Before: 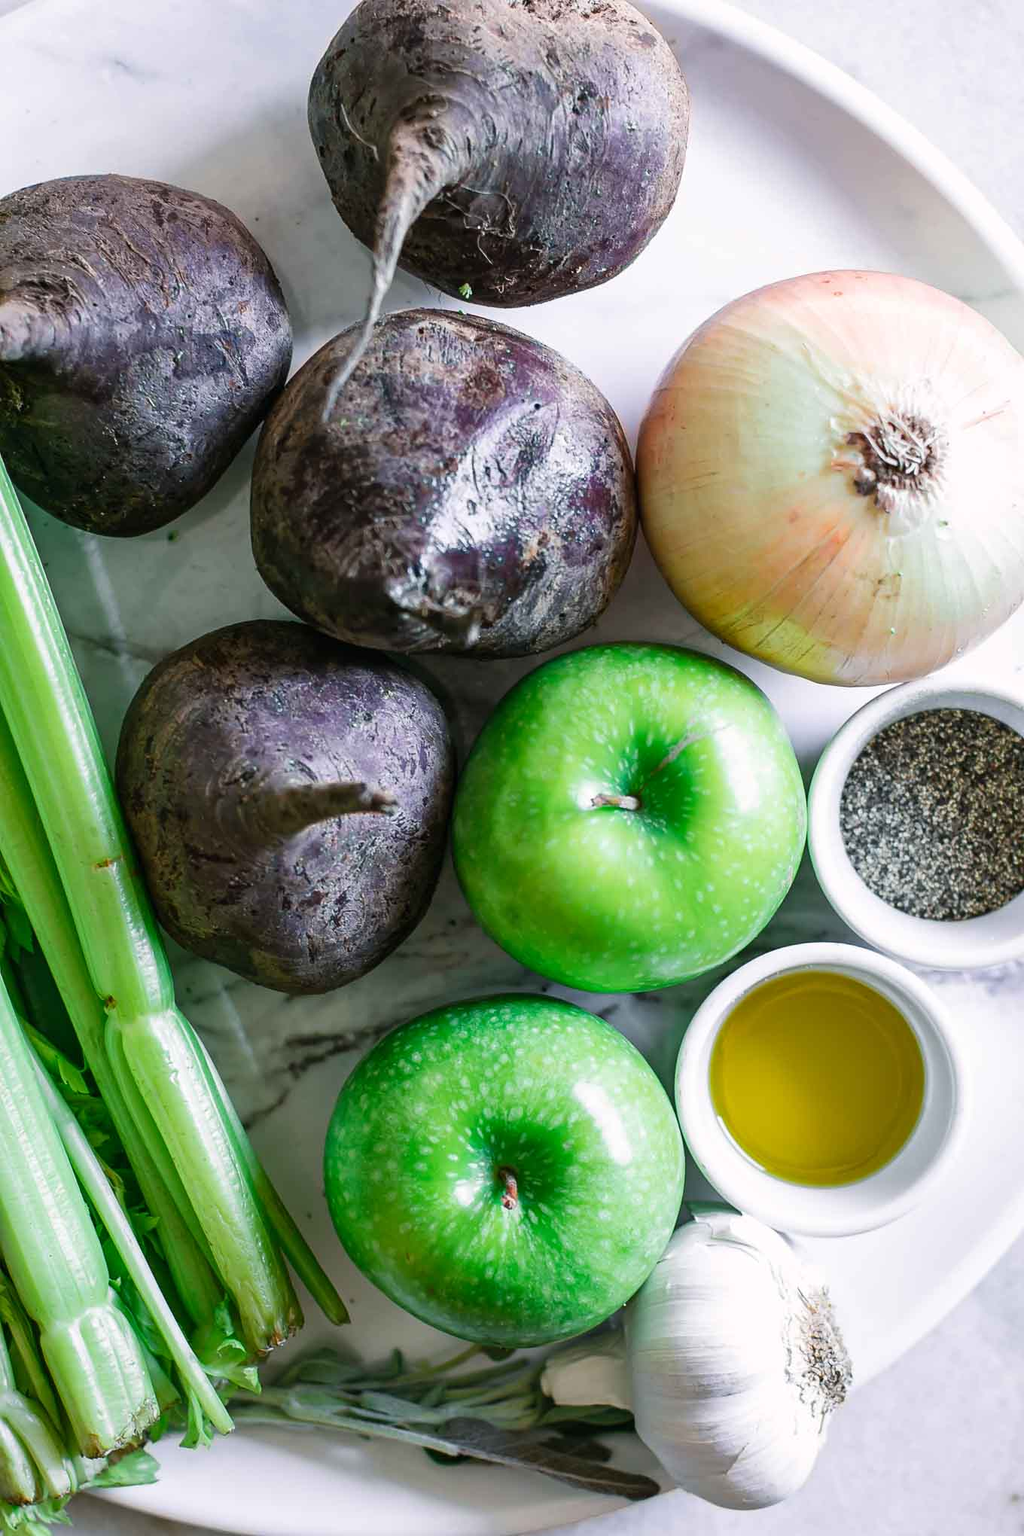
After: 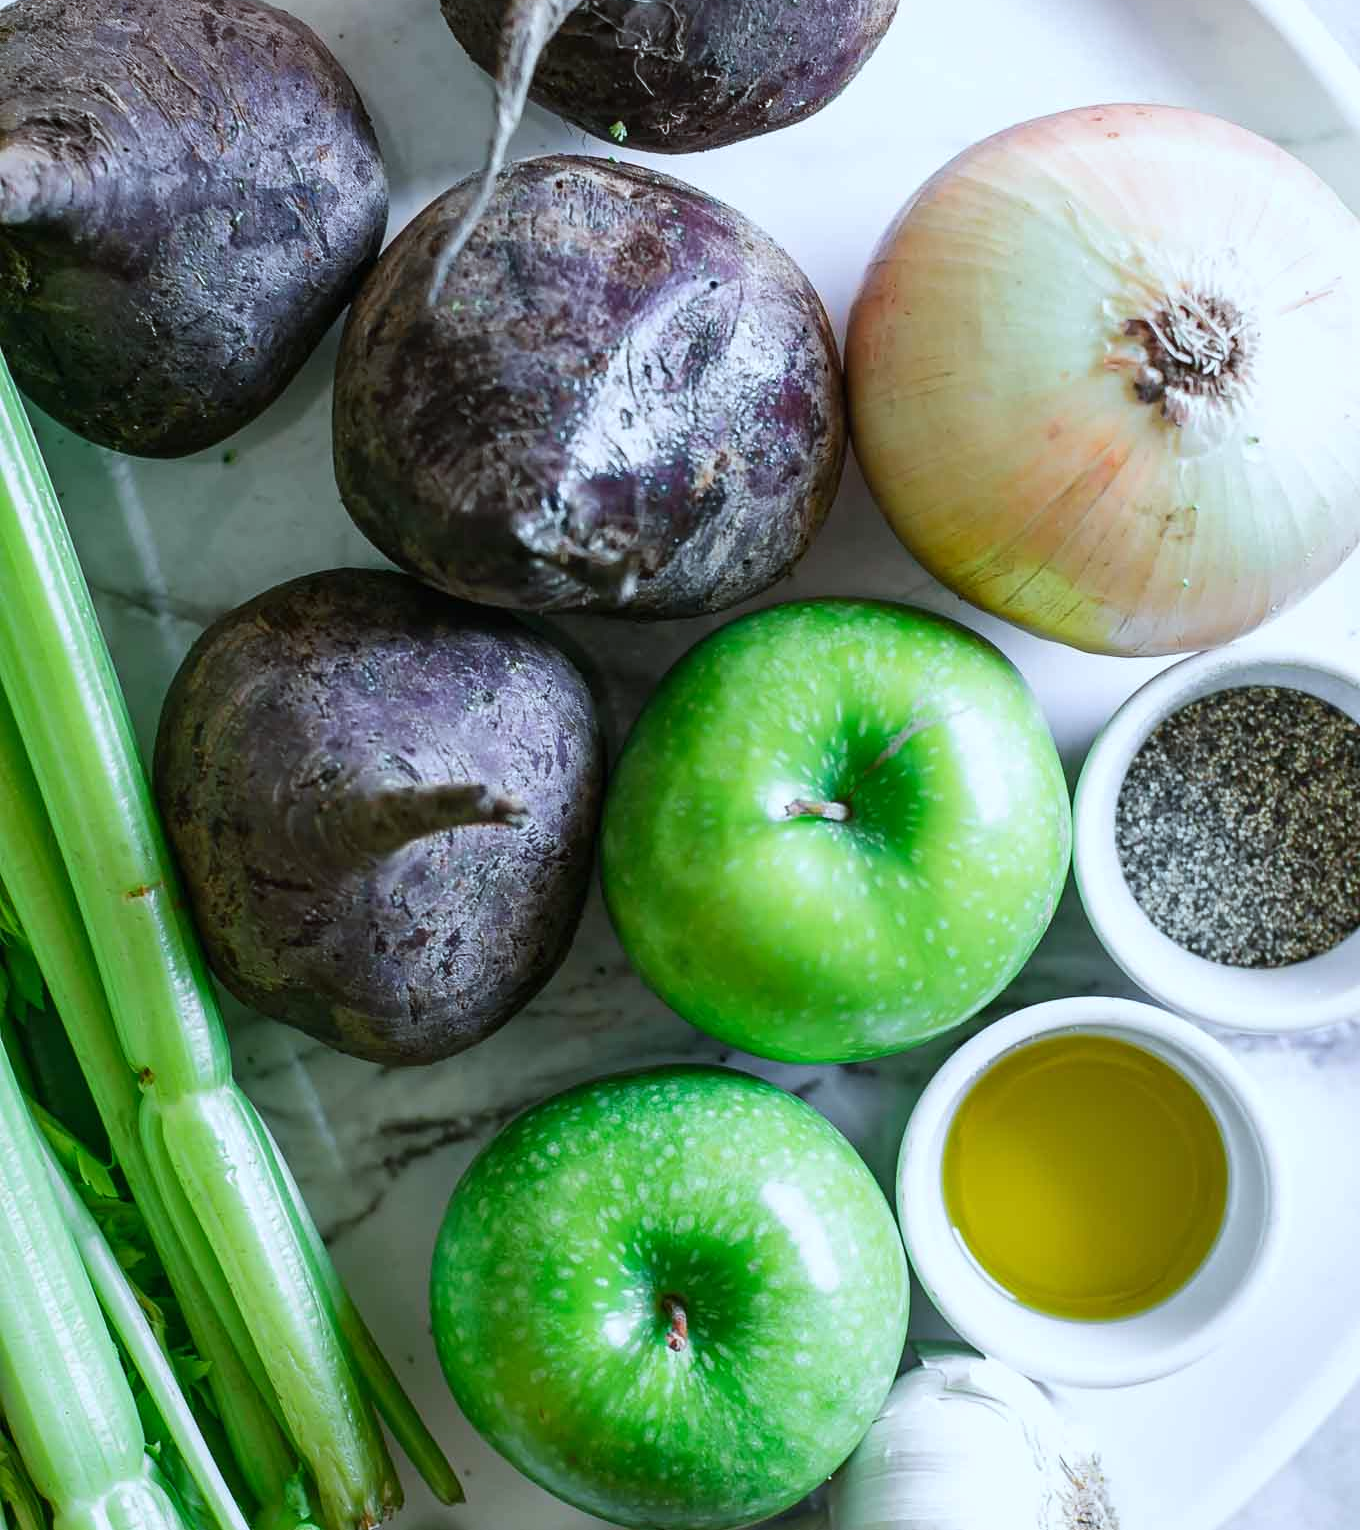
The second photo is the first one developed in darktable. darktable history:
crop and rotate: top 12.5%, bottom 12.5%
white balance: red 0.925, blue 1.046
